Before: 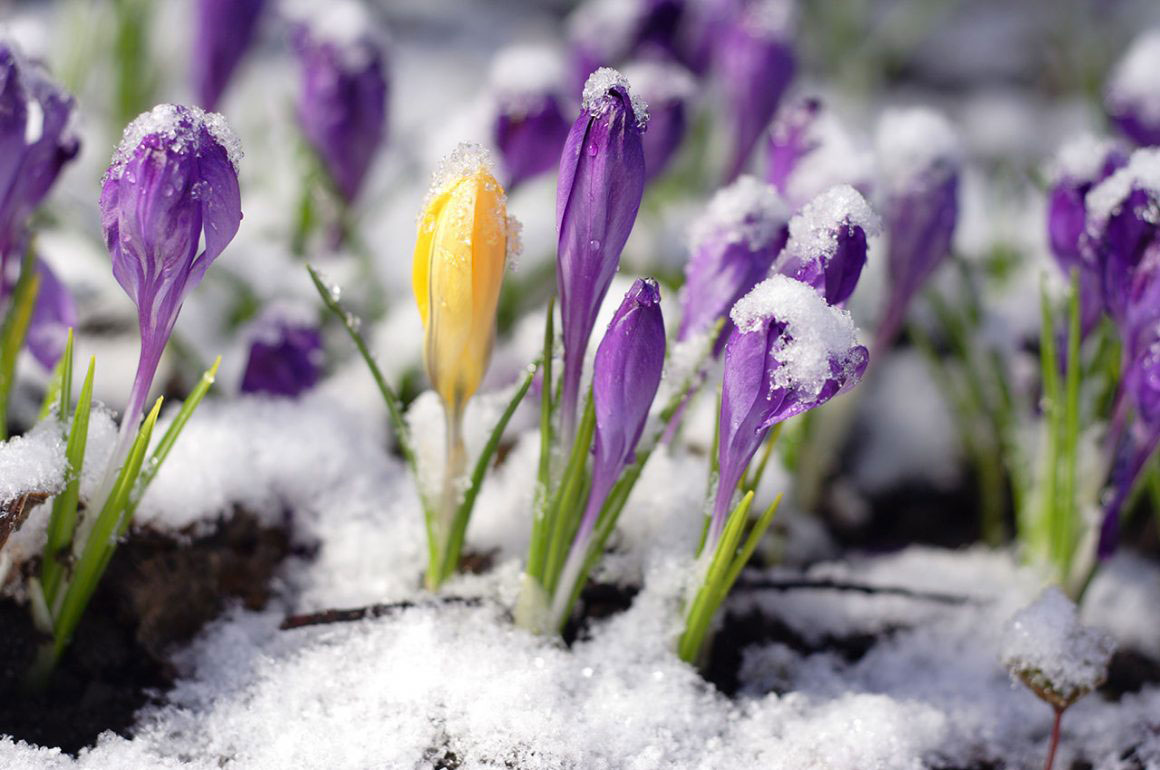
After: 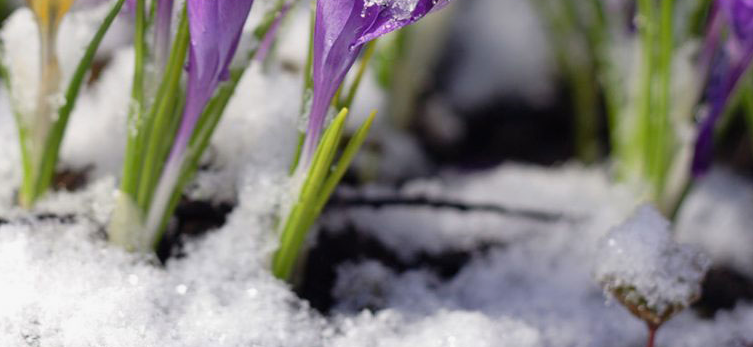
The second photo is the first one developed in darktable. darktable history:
crop and rotate: left 35.069%, top 49.965%, bottom 4.902%
exposure: exposure -0.109 EV, compensate exposure bias true, compensate highlight preservation false
